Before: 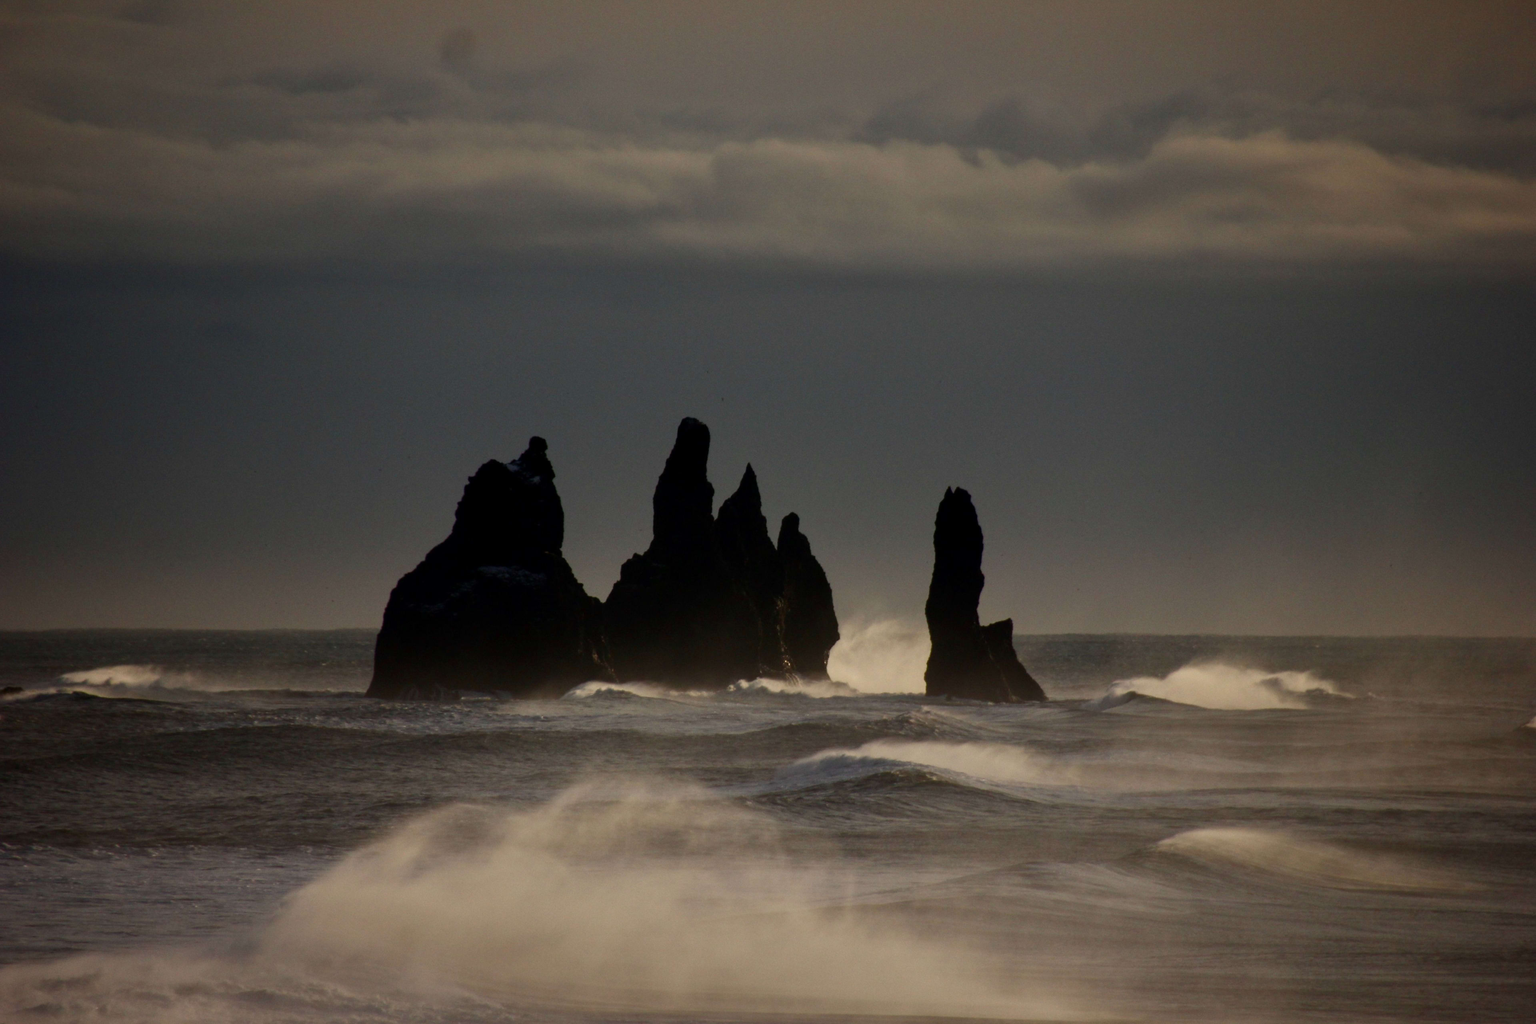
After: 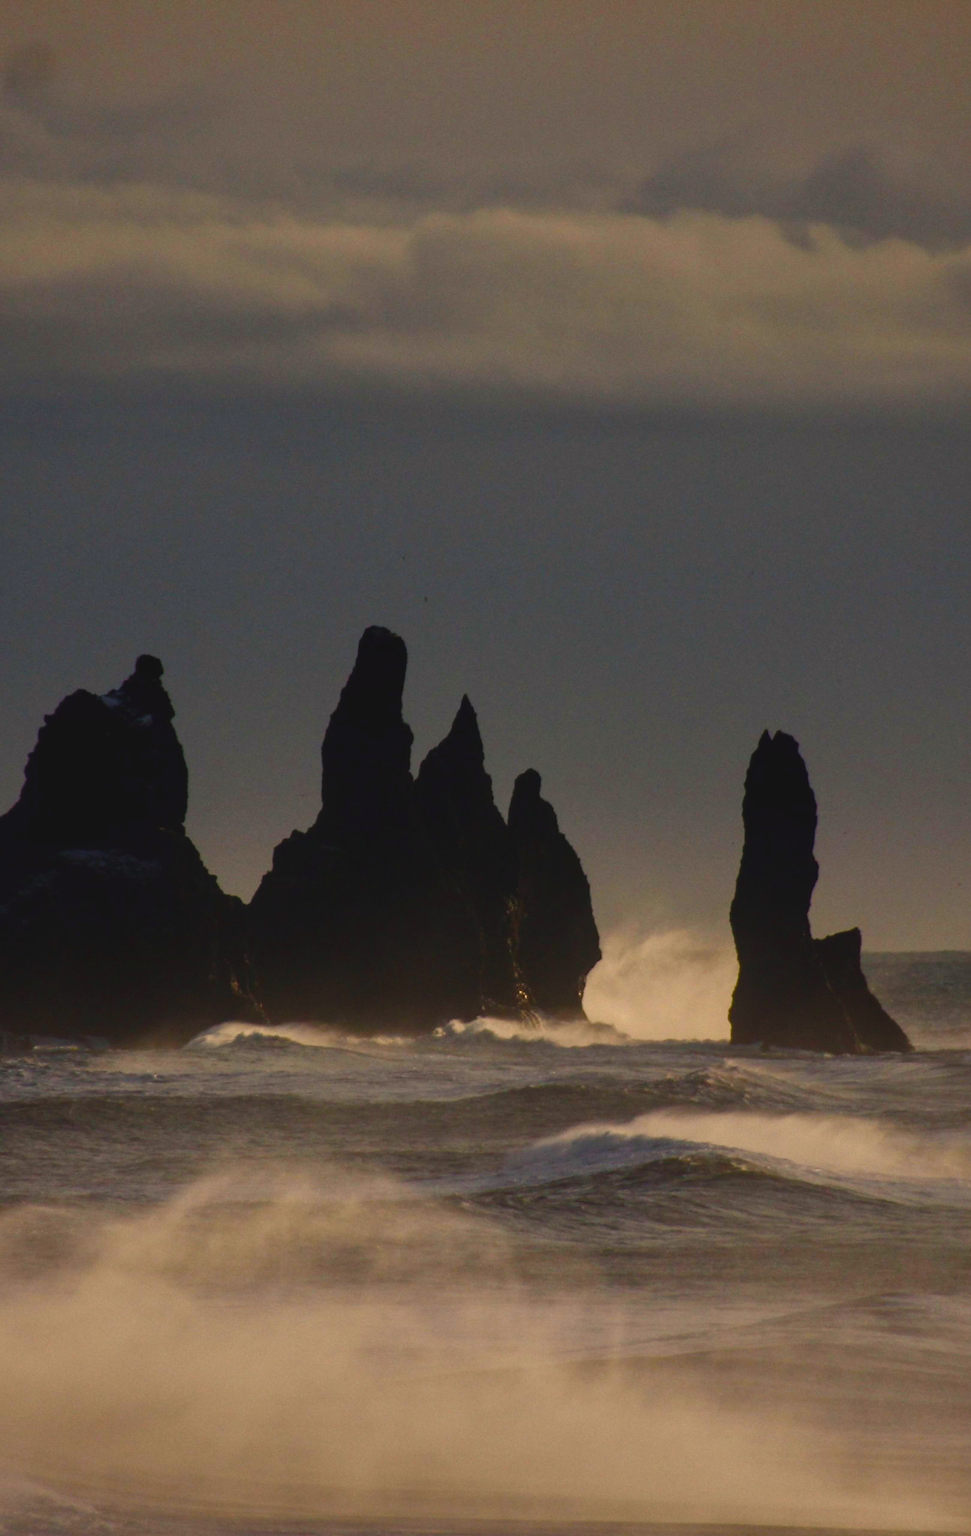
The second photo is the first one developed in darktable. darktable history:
crop: left 28.583%, right 29.231%
local contrast: detail 110%
color balance rgb: shadows lift › chroma 2%, shadows lift › hue 247.2°, power › chroma 0.3%, power › hue 25.2°, highlights gain › chroma 3%, highlights gain › hue 60°, global offset › luminance 0.75%, perceptual saturation grading › global saturation 20%, perceptual saturation grading › highlights -20%, perceptual saturation grading › shadows 30%, global vibrance 20%
